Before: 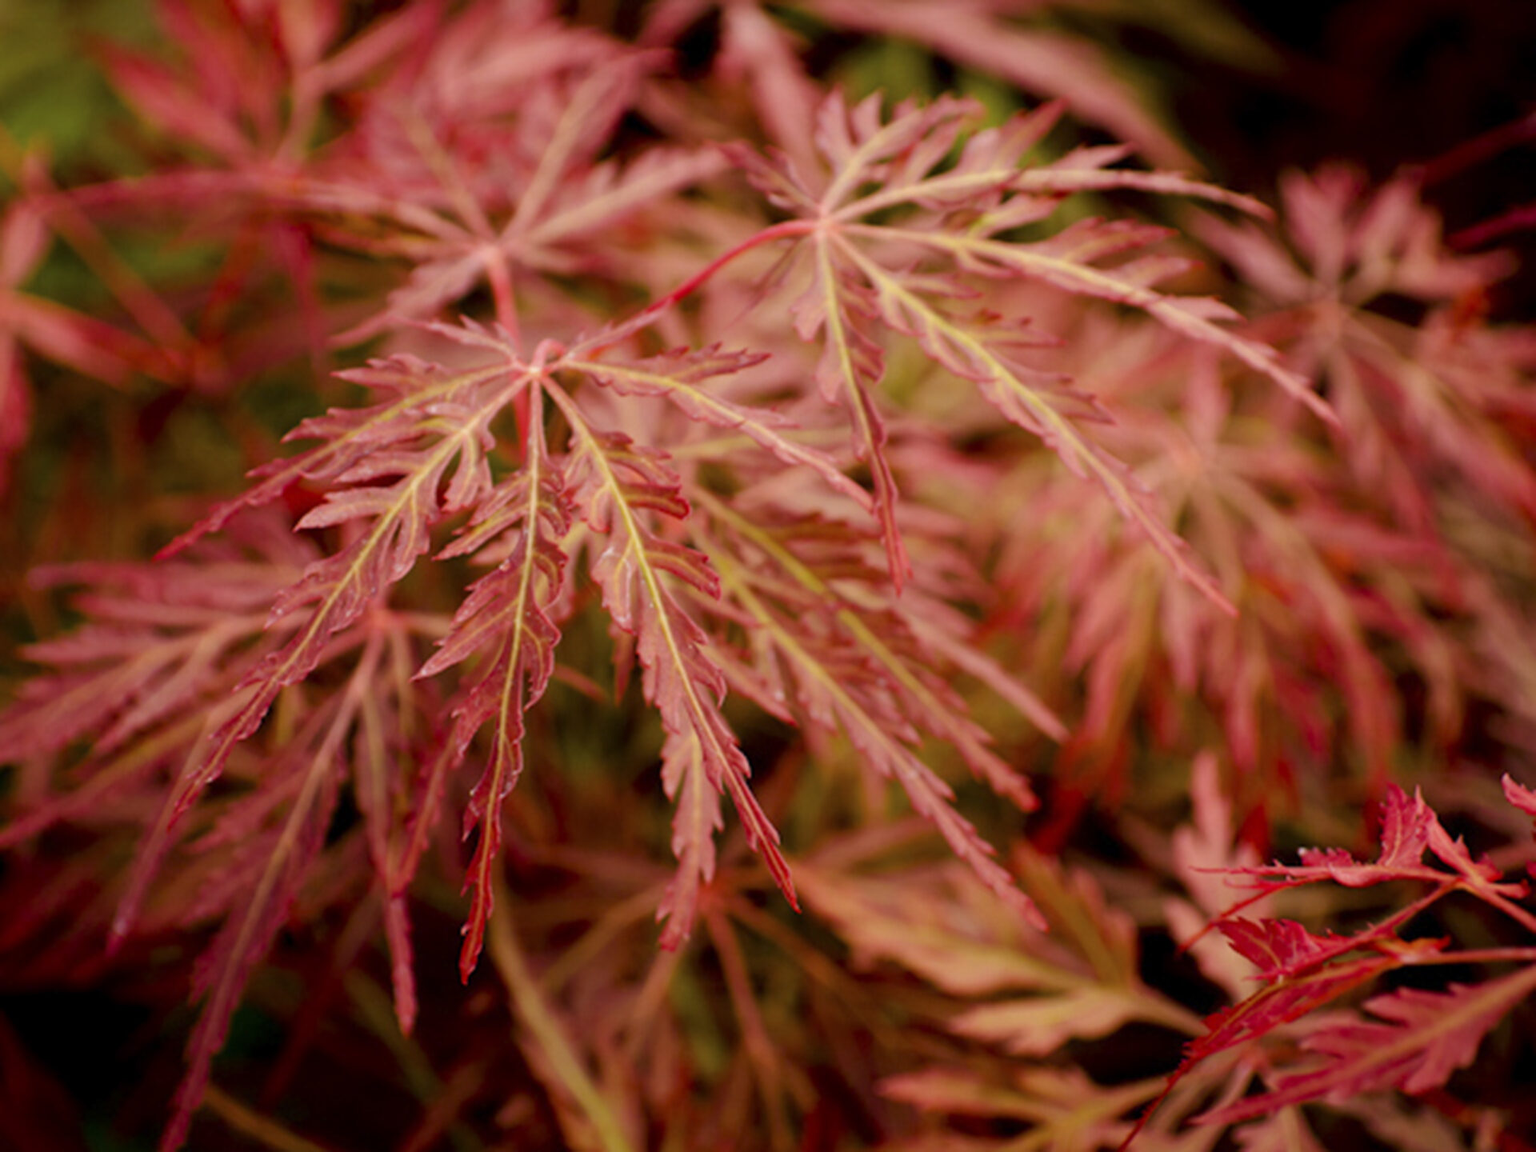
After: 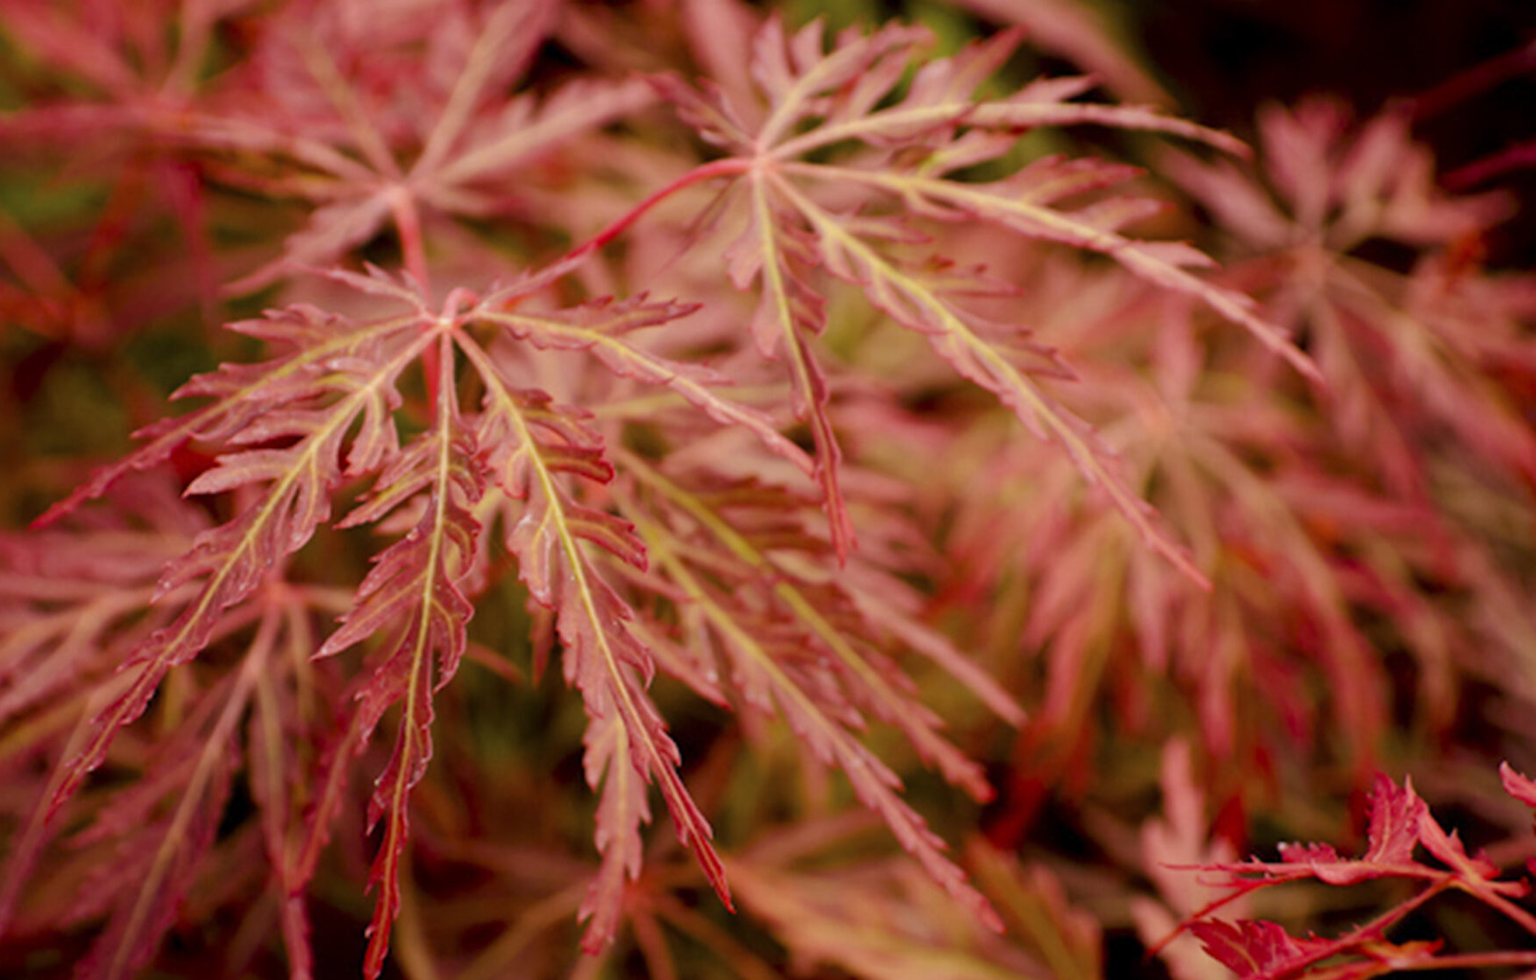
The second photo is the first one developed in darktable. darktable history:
crop: left 8.272%, top 6.556%, bottom 15.362%
